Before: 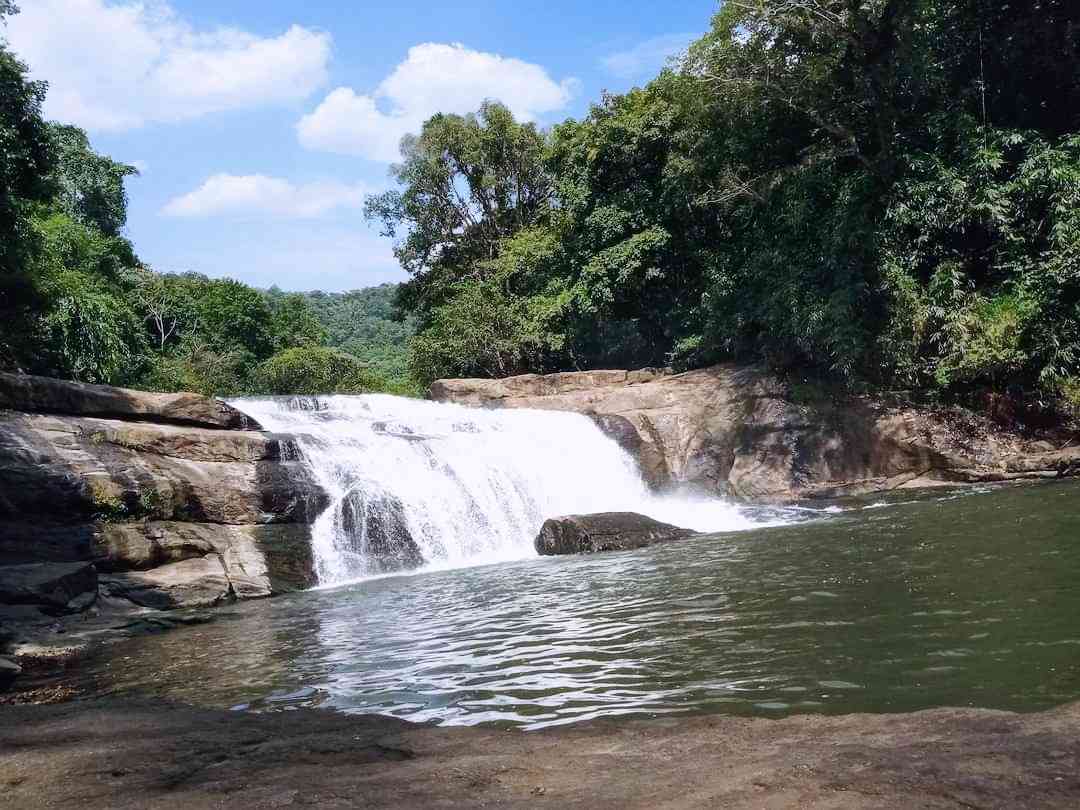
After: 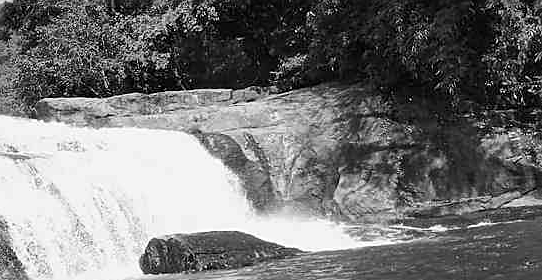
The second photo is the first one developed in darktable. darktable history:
sharpen: on, module defaults
monochrome: a 32, b 64, size 2.3
crop: left 36.607%, top 34.735%, right 13.146%, bottom 30.611%
